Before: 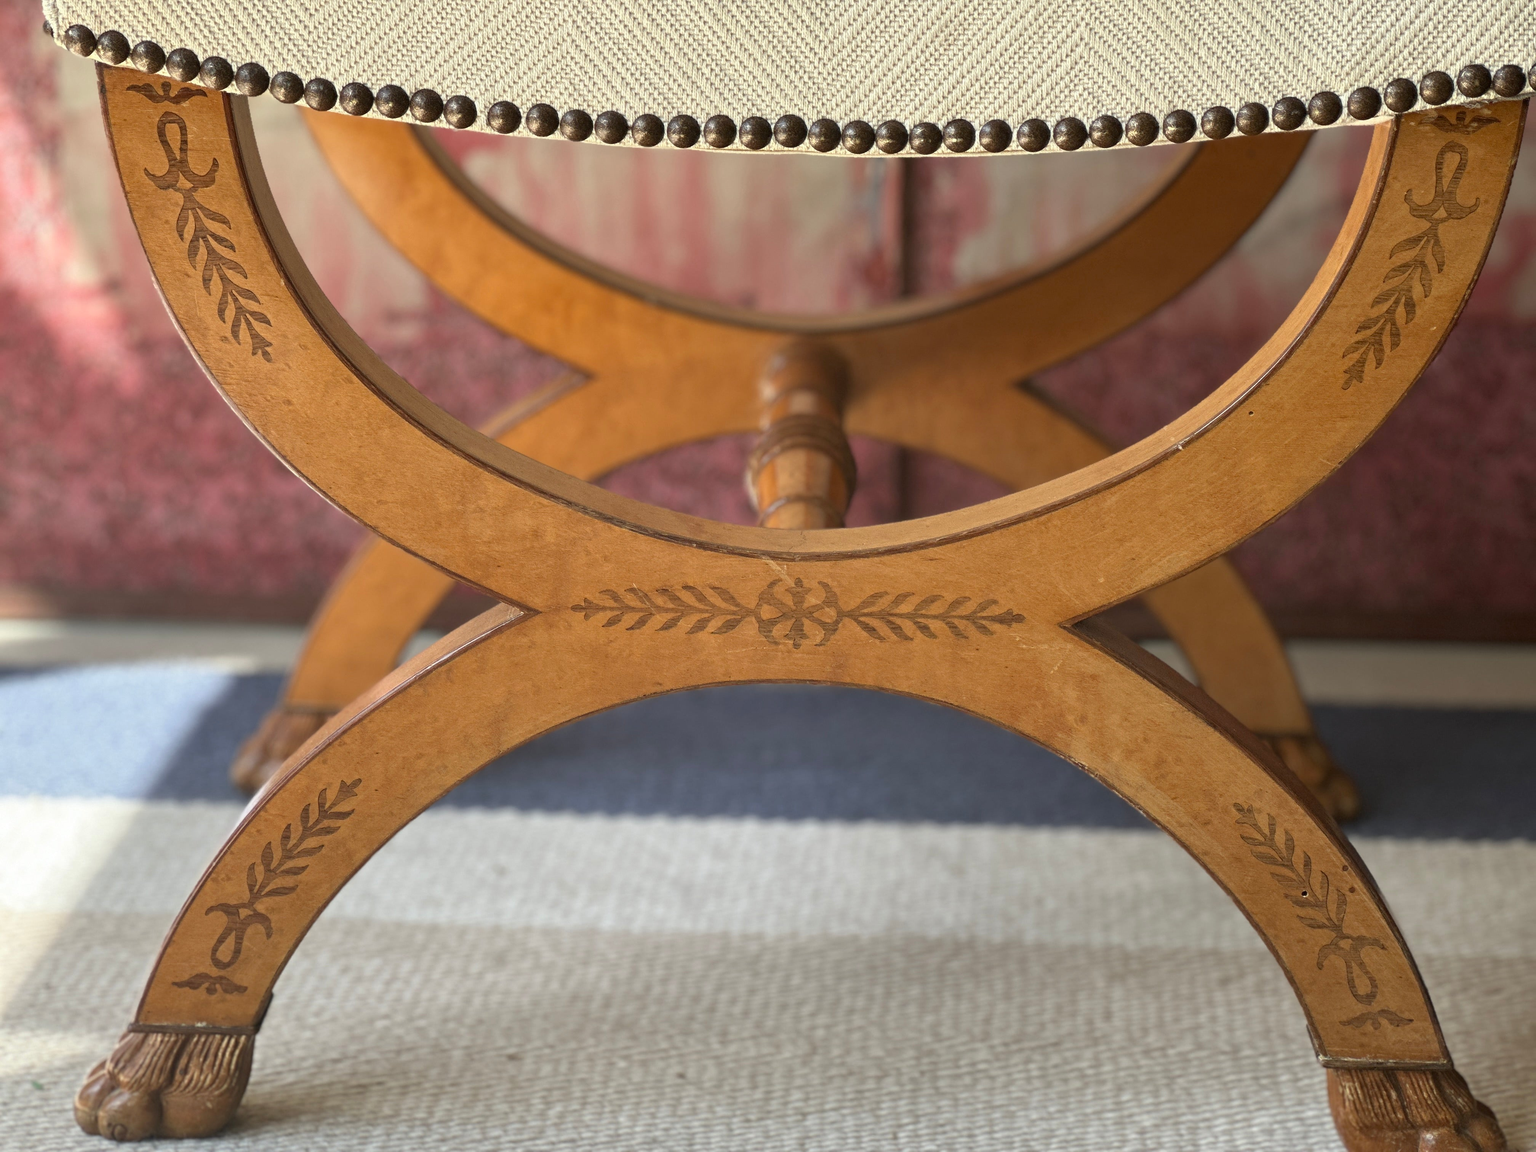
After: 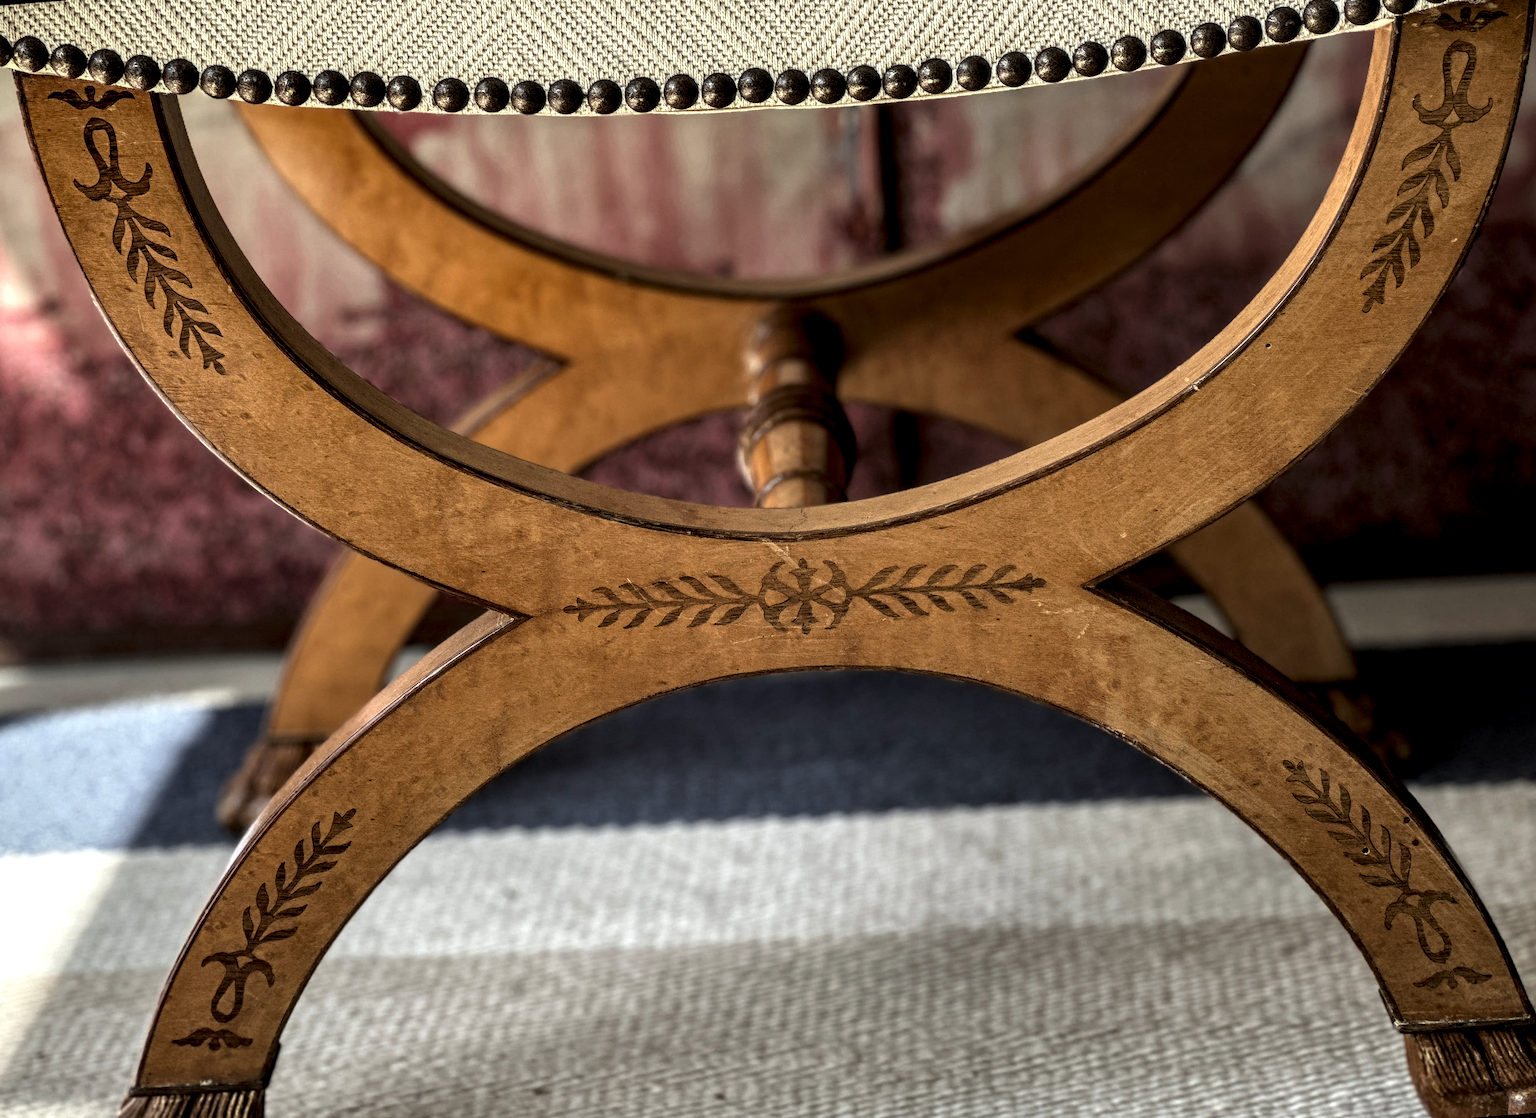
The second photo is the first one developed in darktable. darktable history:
rotate and perspective: rotation -4.57°, crop left 0.054, crop right 0.944, crop top 0.087, crop bottom 0.914
levels: levels [0.116, 0.574, 1]
local contrast: highlights 19%, detail 186%
rgb curve: curves: ch0 [(0, 0) (0.093, 0.159) (0.241, 0.265) (0.414, 0.42) (1, 1)], compensate middle gray true, preserve colors basic power
contrast brightness saturation: contrast -0.02, brightness -0.01, saturation 0.03
